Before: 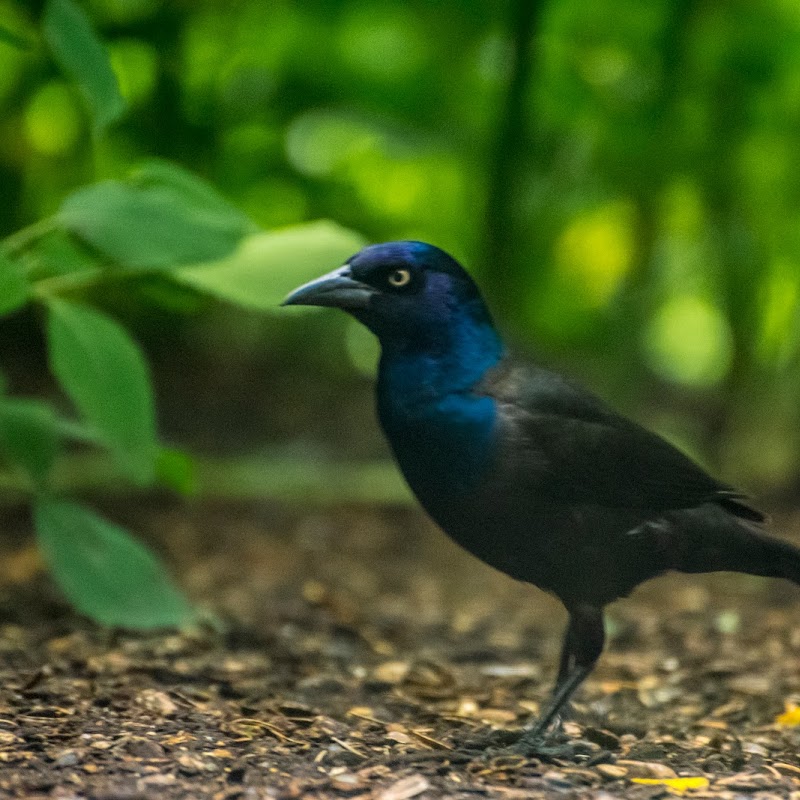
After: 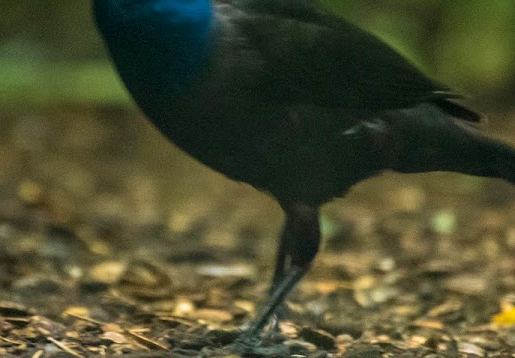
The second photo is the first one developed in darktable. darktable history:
crop and rotate: left 35.509%, top 50.238%, bottom 4.934%
velvia: on, module defaults
